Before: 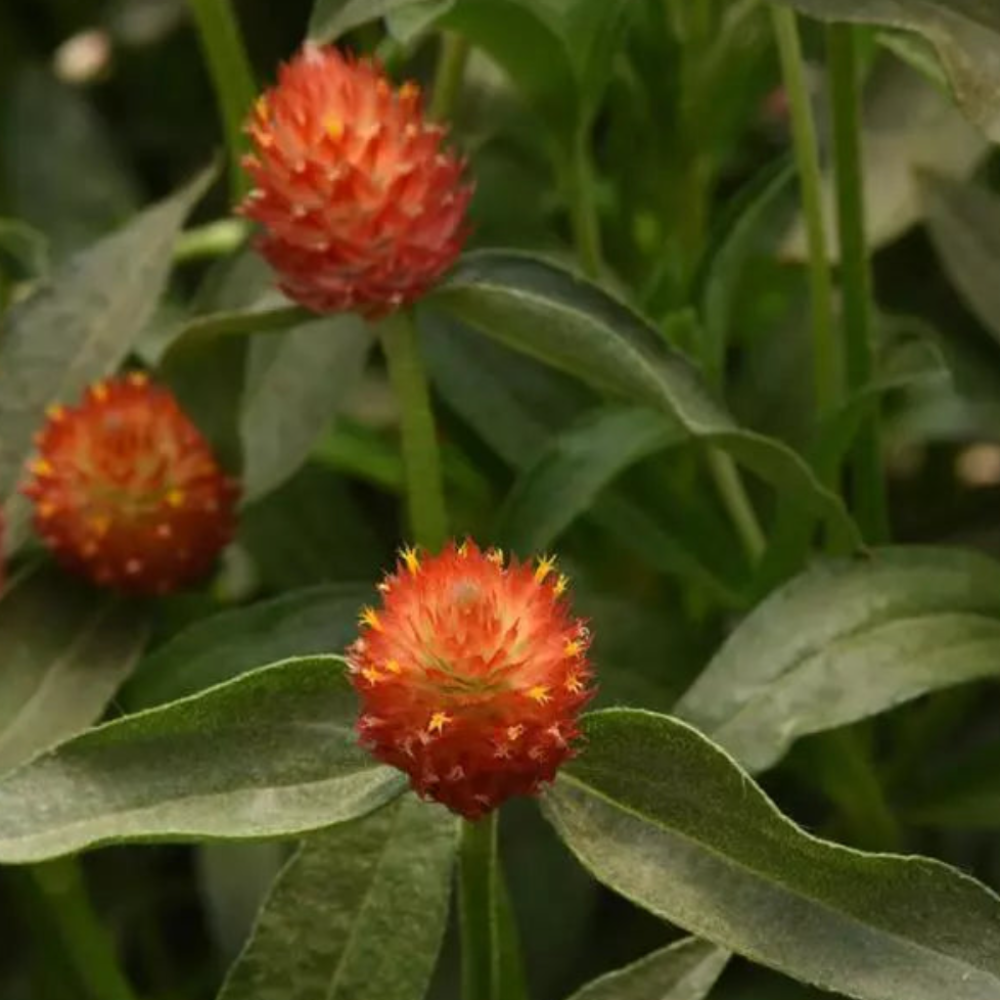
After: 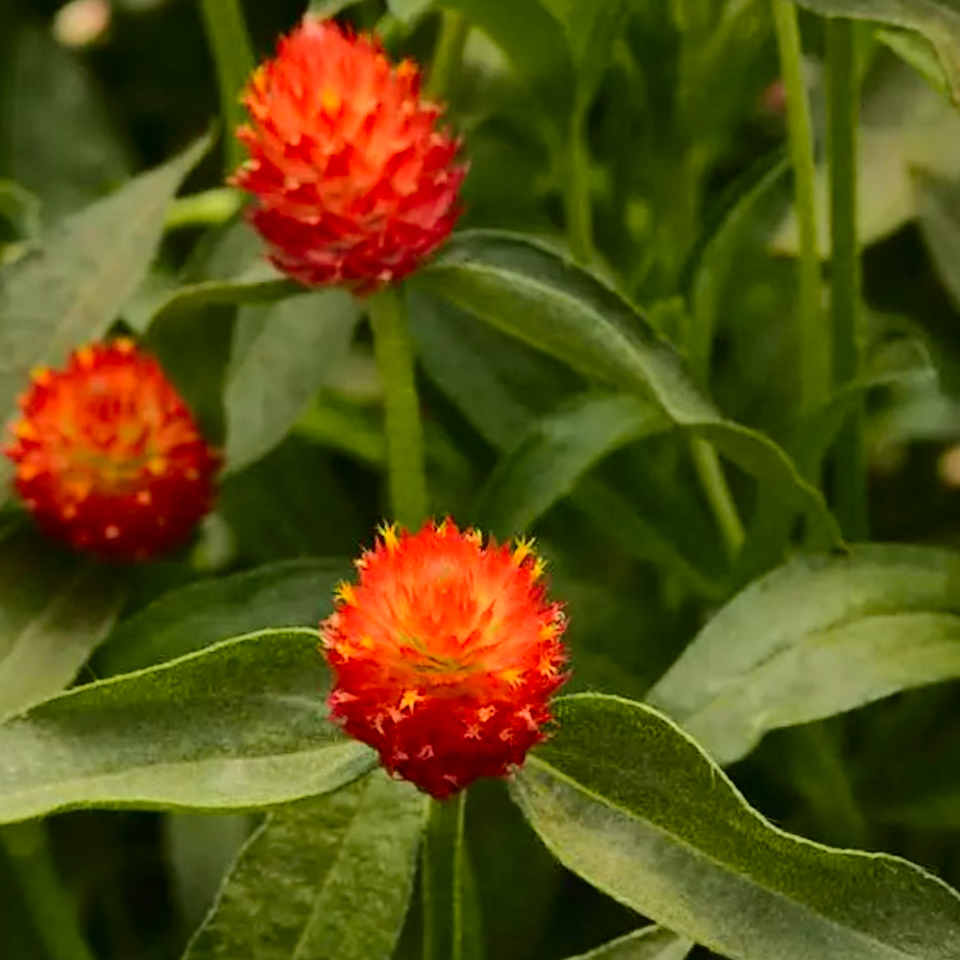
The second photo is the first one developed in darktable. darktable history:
crop and rotate: angle -2.38°
shadows and highlights: radius 121.13, shadows 21.4, white point adjustment -9.72, highlights -14.39, soften with gaussian
tone curve: curves: ch0 [(0, 0) (0.131, 0.135) (0.288, 0.372) (0.451, 0.608) (0.612, 0.739) (0.736, 0.832) (1, 1)]; ch1 [(0, 0) (0.392, 0.398) (0.487, 0.471) (0.496, 0.493) (0.519, 0.531) (0.557, 0.591) (0.581, 0.639) (0.622, 0.711) (1, 1)]; ch2 [(0, 0) (0.388, 0.344) (0.438, 0.425) (0.476, 0.482) (0.502, 0.508) (0.524, 0.531) (0.538, 0.58) (0.58, 0.621) (0.613, 0.679) (0.655, 0.738) (1, 1)], color space Lab, independent channels, preserve colors none
sharpen: on, module defaults
